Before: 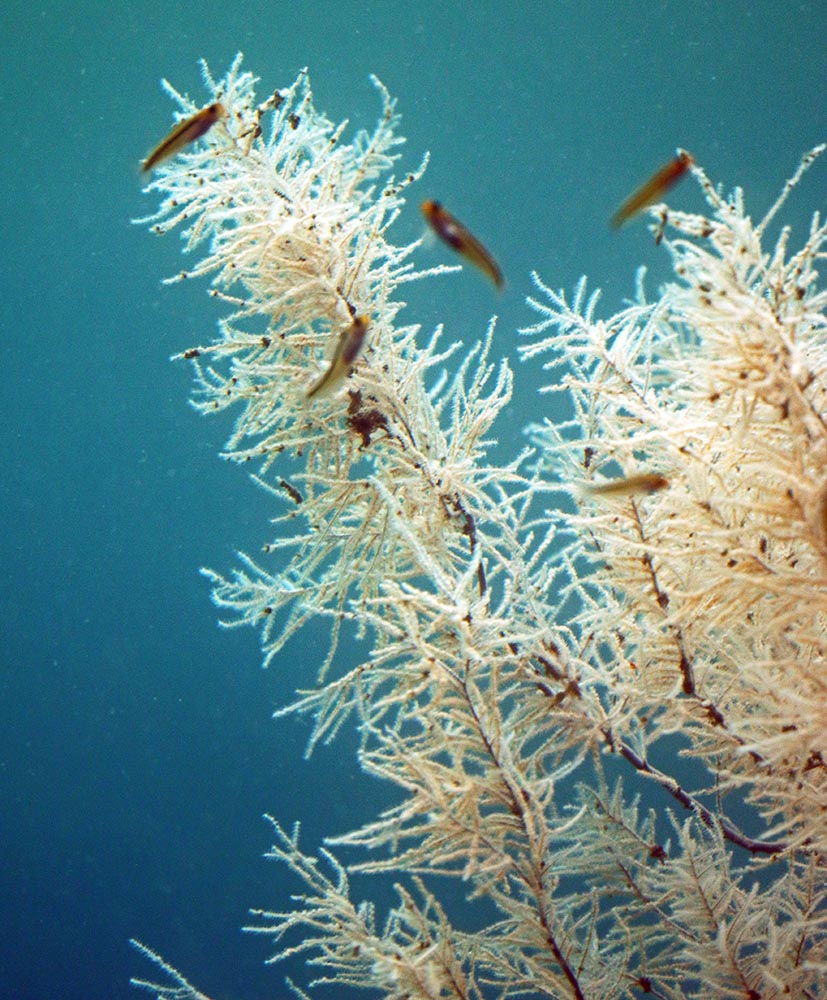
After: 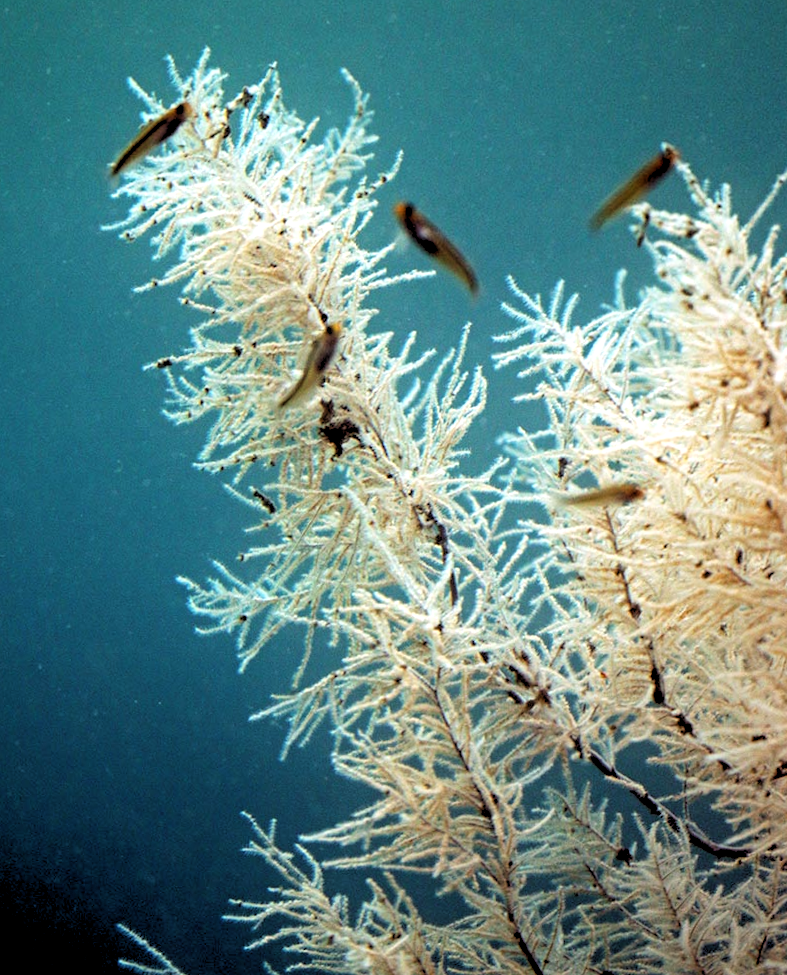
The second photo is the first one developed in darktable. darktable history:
rgb levels: levels [[0.034, 0.472, 0.904], [0, 0.5, 1], [0, 0.5, 1]]
rotate and perspective: rotation 0.074°, lens shift (vertical) 0.096, lens shift (horizontal) -0.041, crop left 0.043, crop right 0.952, crop top 0.024, crop bottom 0.979
